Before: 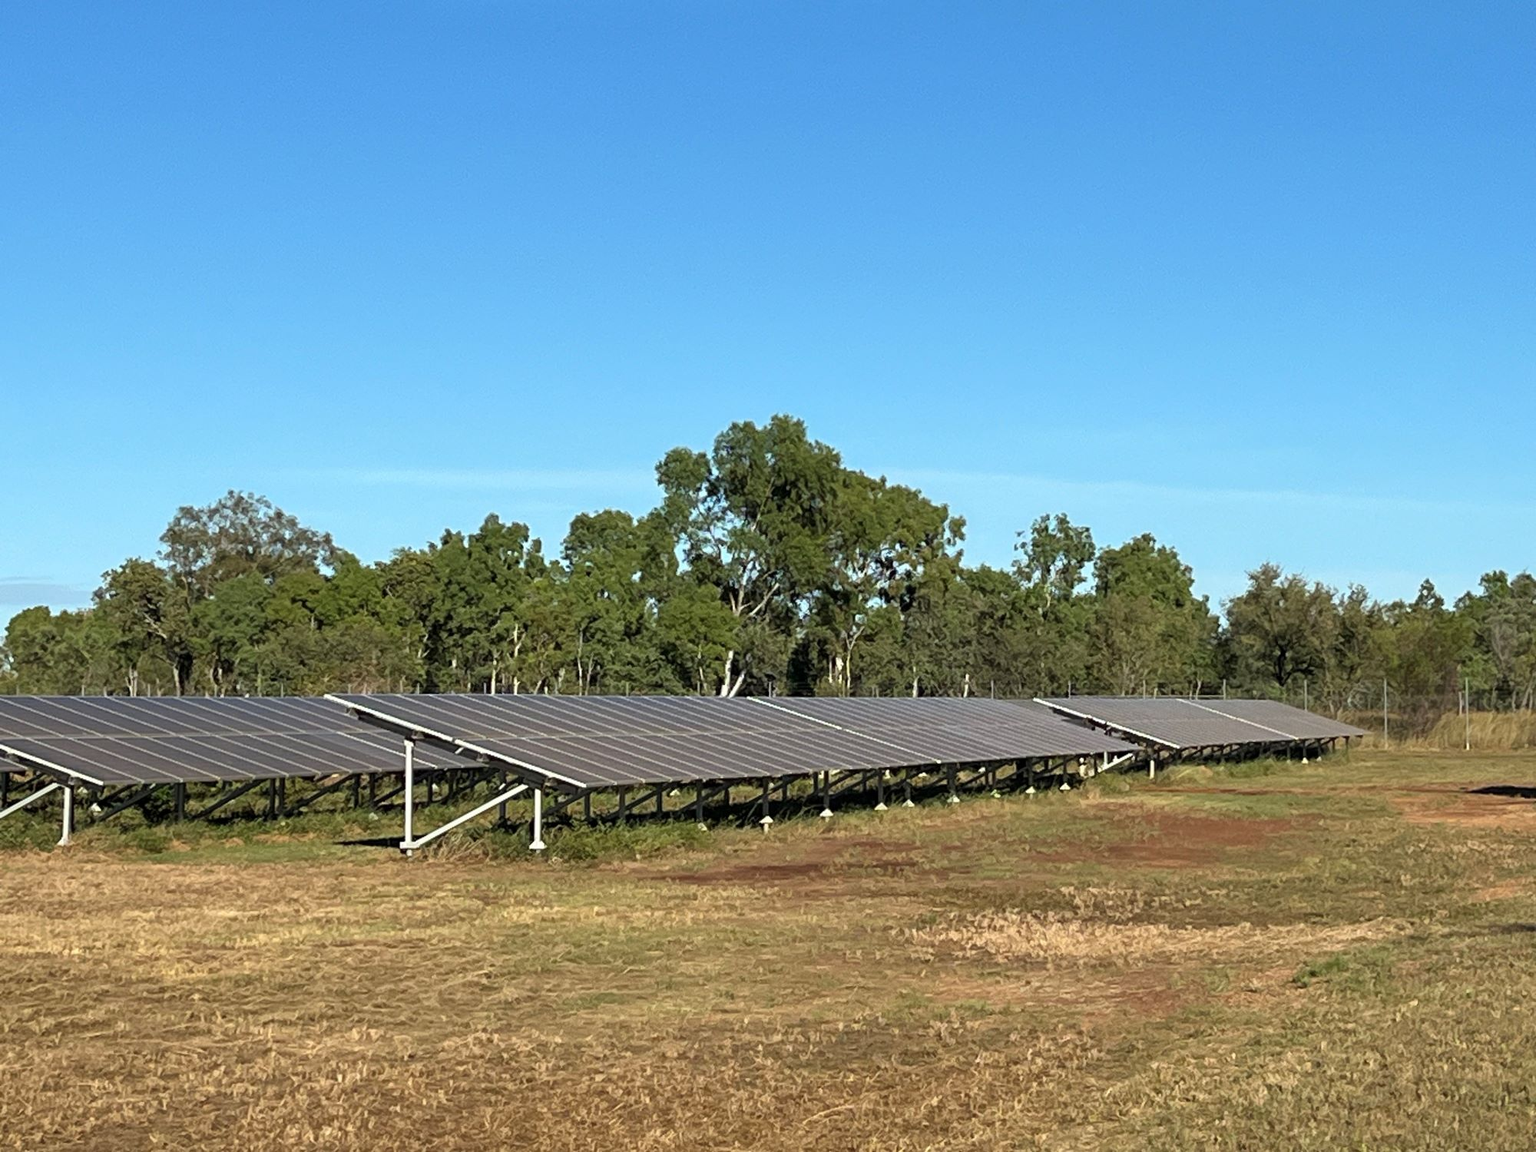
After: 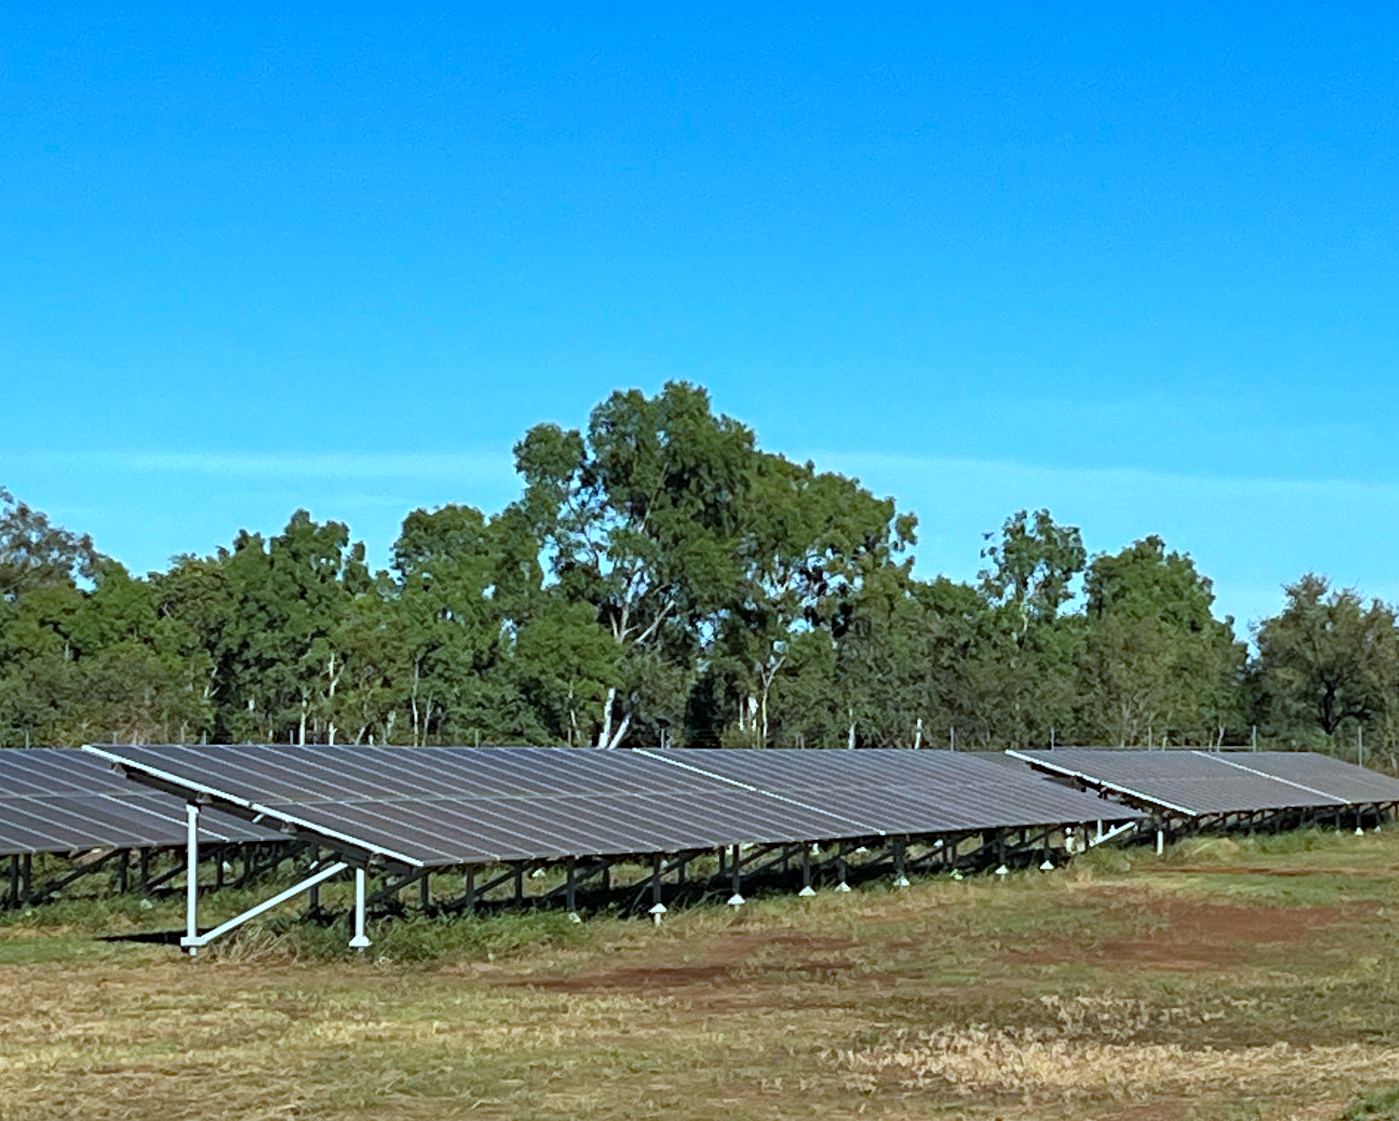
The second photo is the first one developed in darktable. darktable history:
haze removal: strength 0.29, distance 0.25, compatibility mode true, adaptive false
crop and rotate: left 17.046%, top 10.659%, right 12.989%, bottom 14.553%
color calibration: illuminant F (fluorescent), F source F9 (Cool White Deluxe 4150 K) – high CRI, x 0.374, y 0.373, temperature 4158.34 K
white balance: red 0.967, blue 1.049
